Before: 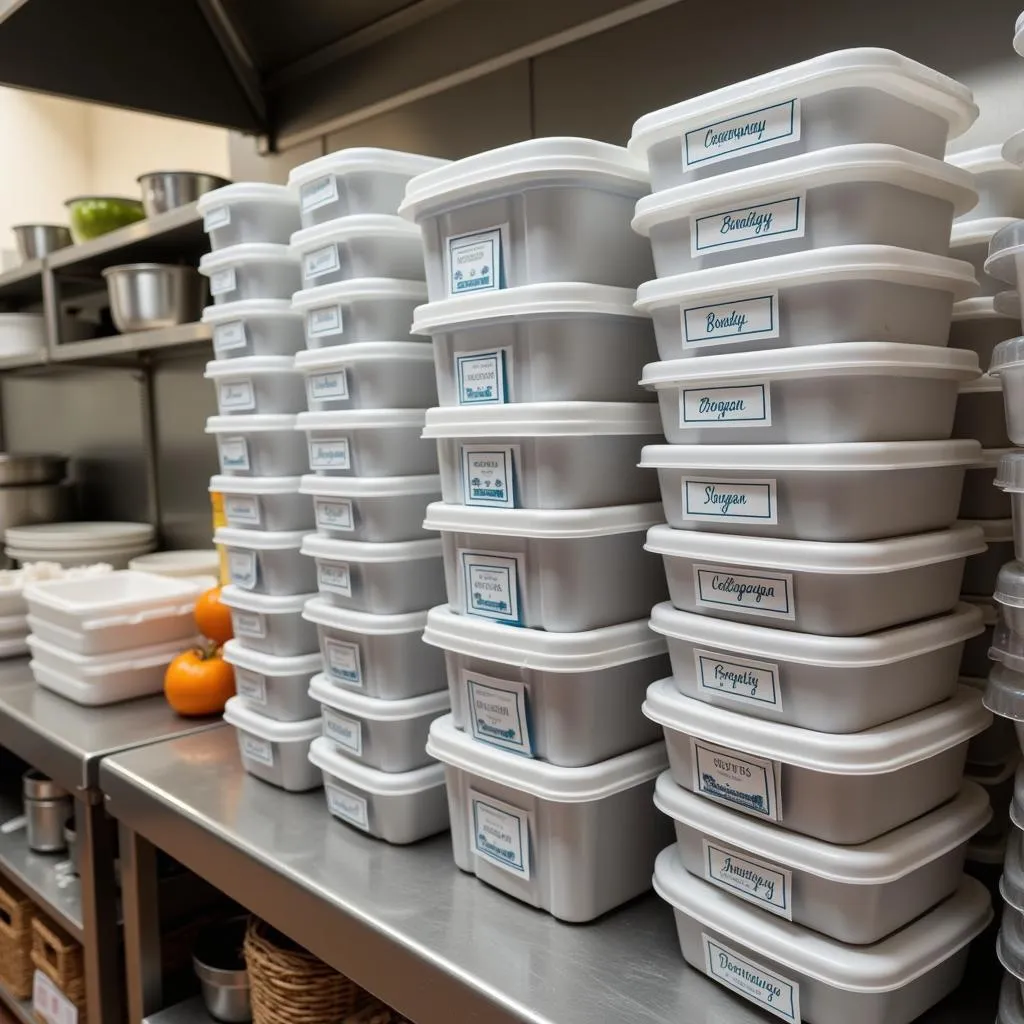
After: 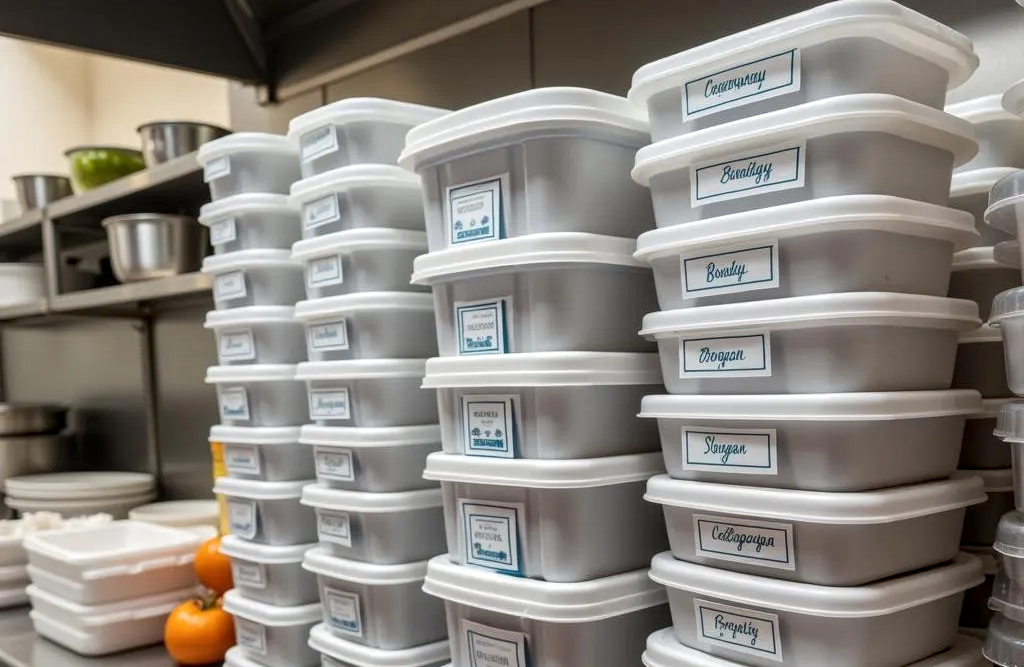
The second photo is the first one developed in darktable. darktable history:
crop and rotate: top 4.923%, bottom 29.909%
local contrast: on, module defaults
